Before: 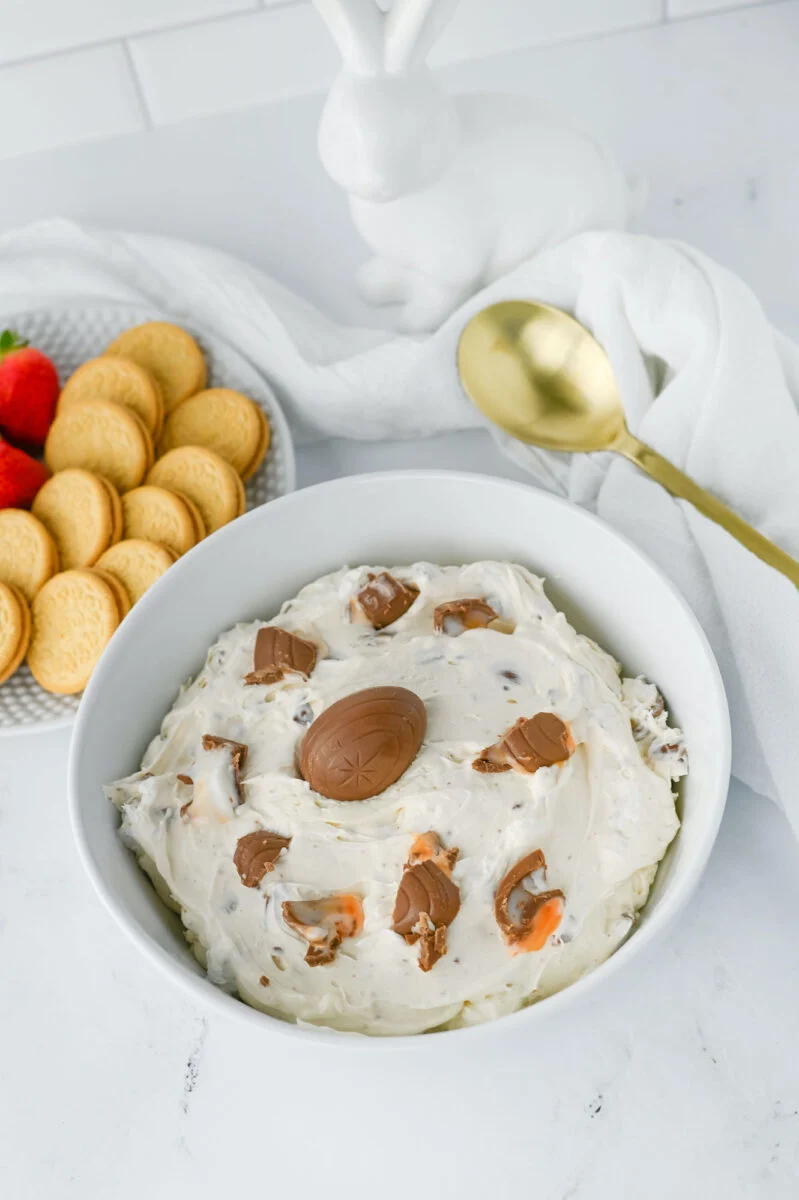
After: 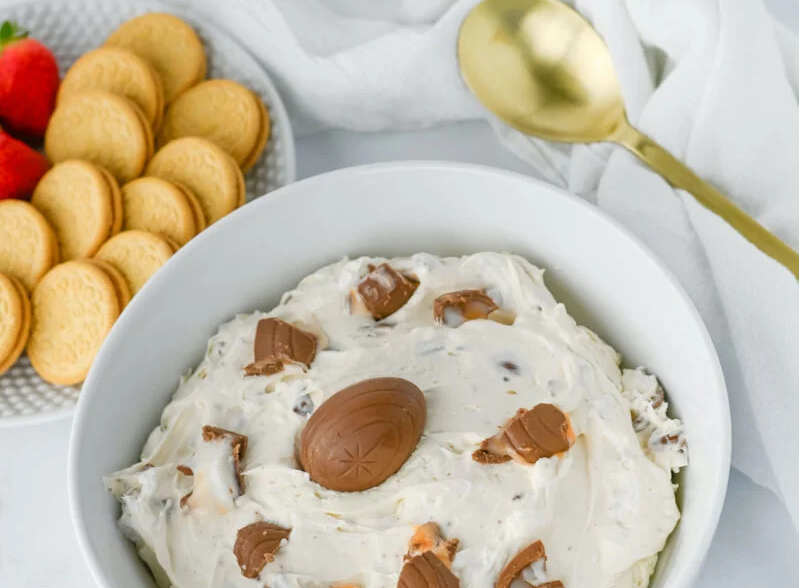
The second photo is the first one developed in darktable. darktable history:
crop and rotate: top 25.808%, bottom 25.149%
